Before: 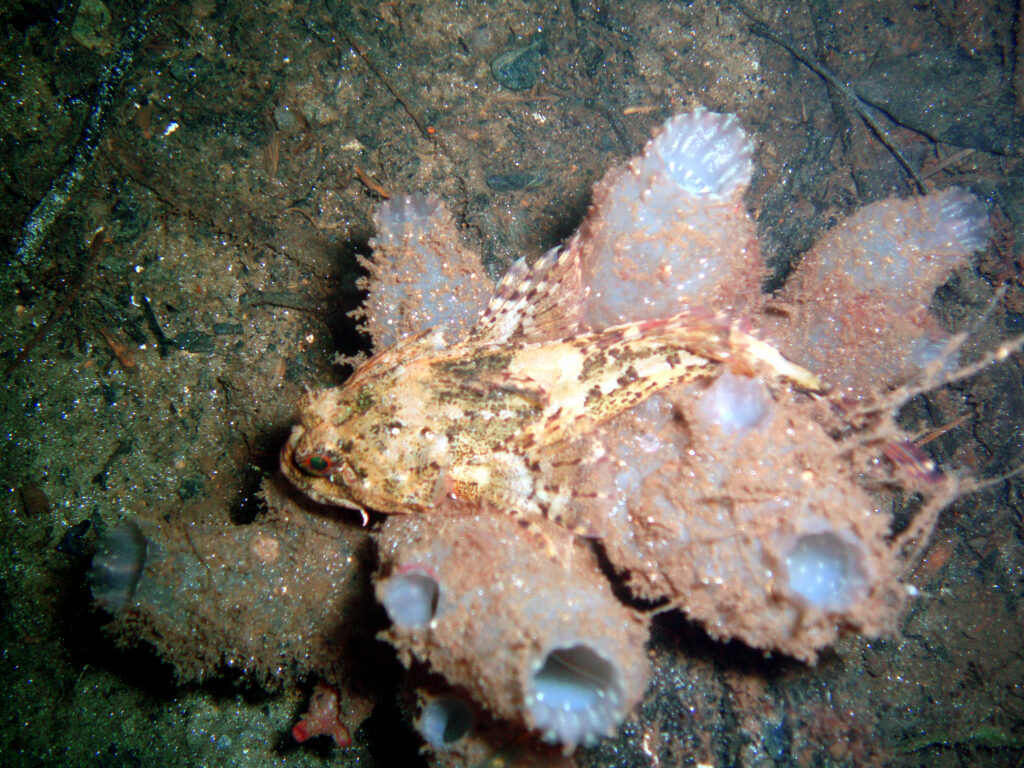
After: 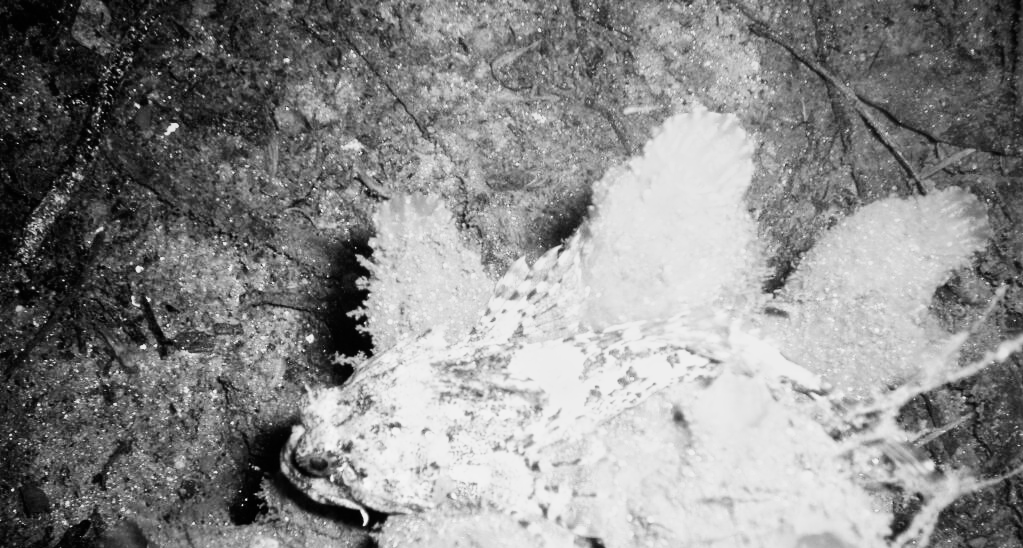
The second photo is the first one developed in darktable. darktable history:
monochrome: a 26.22, b 42.67, size 0.8
crop: bottom 28.576%
base curve: curves: ch0 [(0, 0) (0.007, 0.004) (0.027, 0.03) (0.046, 0.07) (0.207, 0.54) (0.442, 0.872) (0.673, 0.972) (1, 1)], preserve colors none
vignetting: fall-off start 116.67%, fall-off radius 59.26%, brightness -0.31, saturation -0.056
